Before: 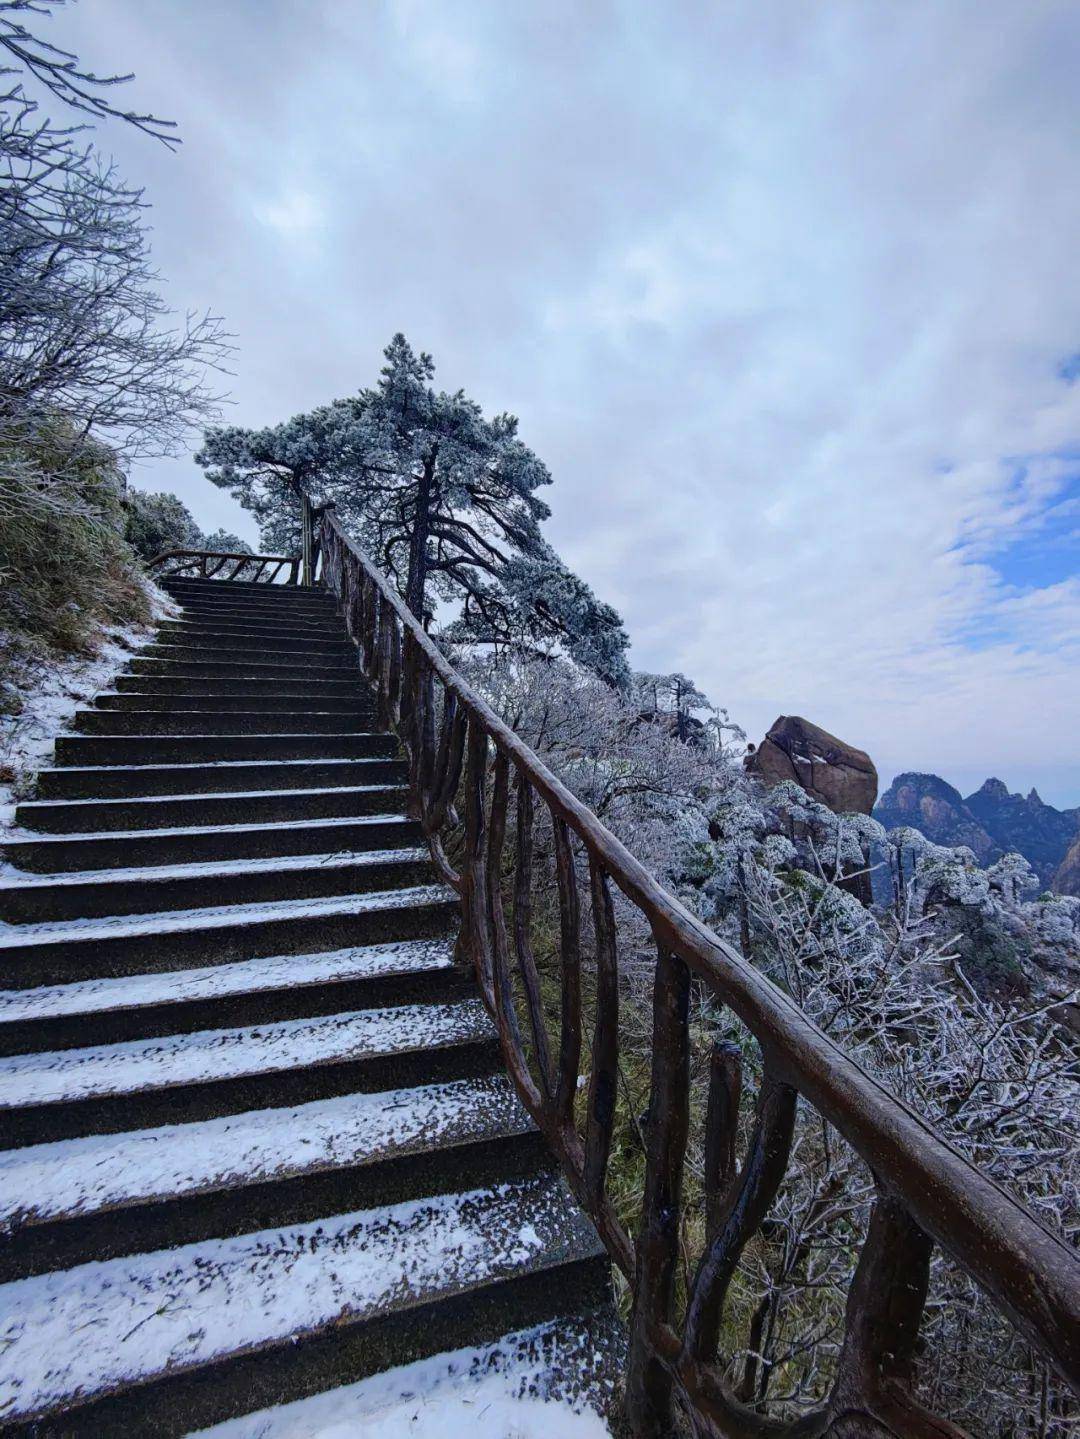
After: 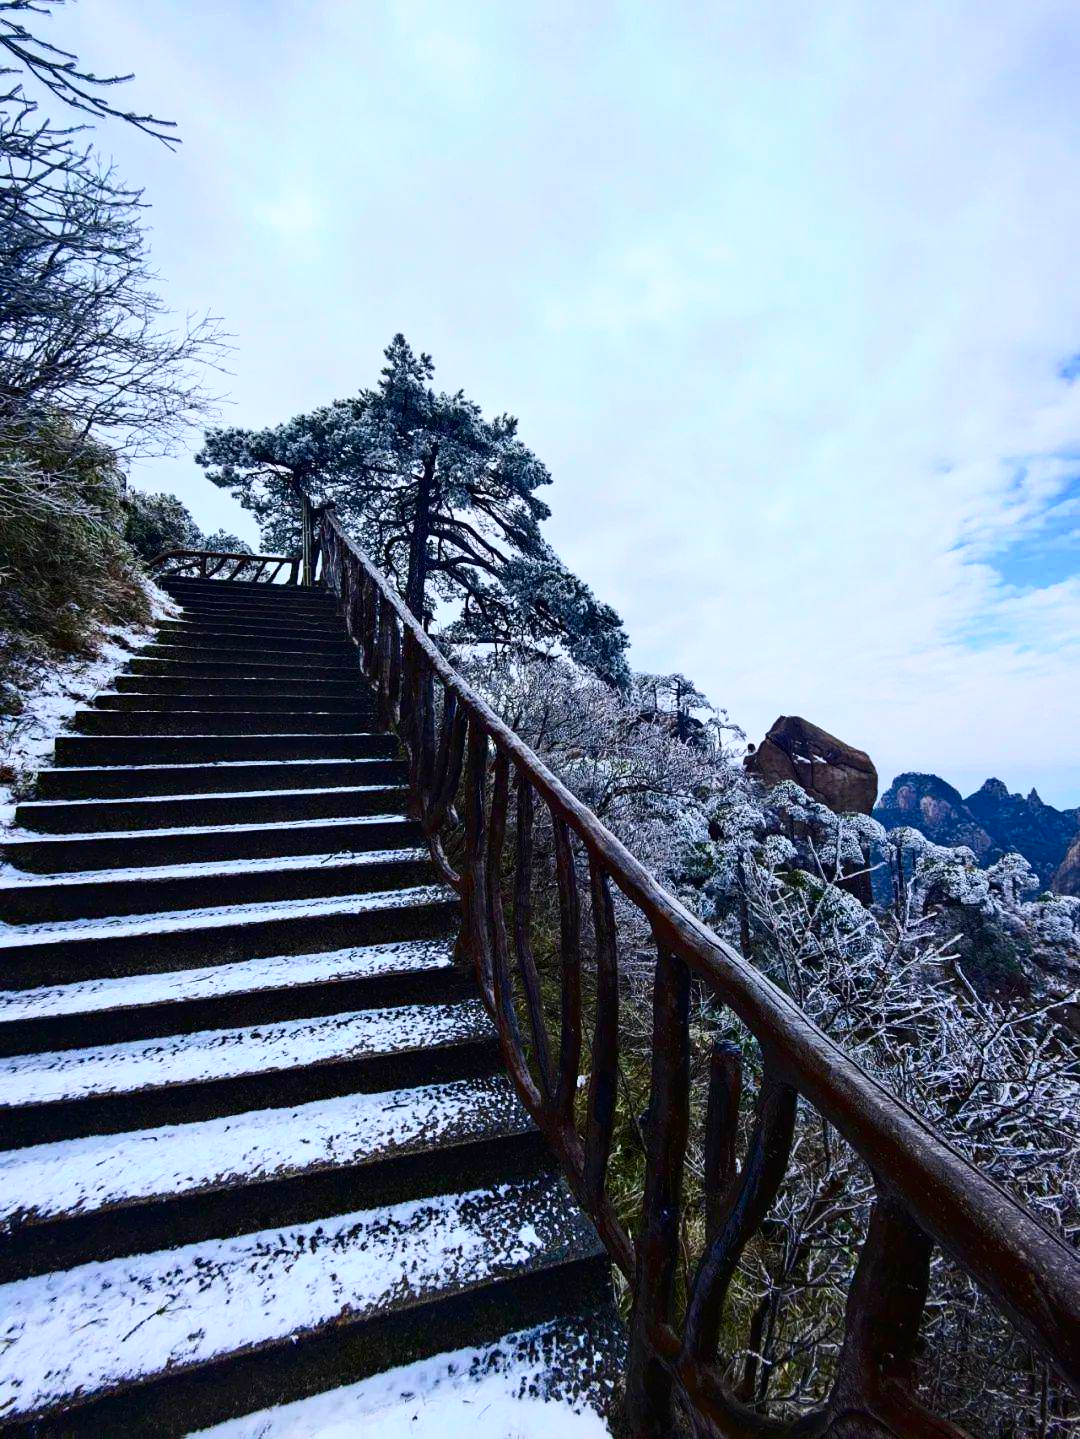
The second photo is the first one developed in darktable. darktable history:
contrast brightness saturation: contrast 0.4, brightness 0.05, saturation 0.25
tone equalizer: on, module defaults
